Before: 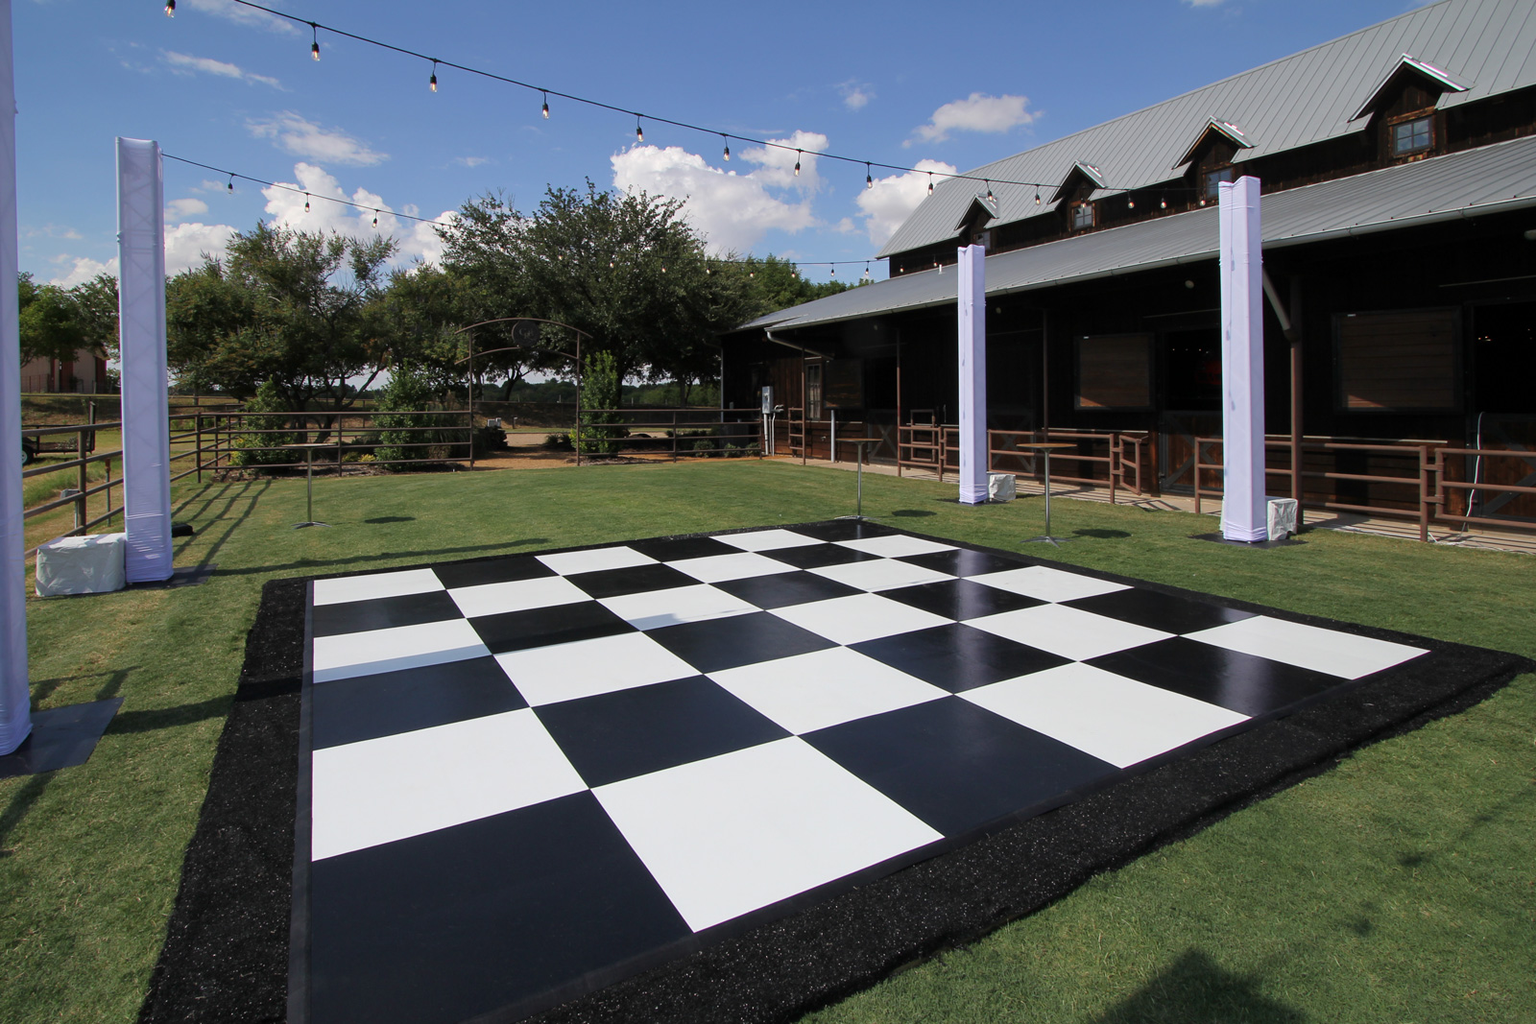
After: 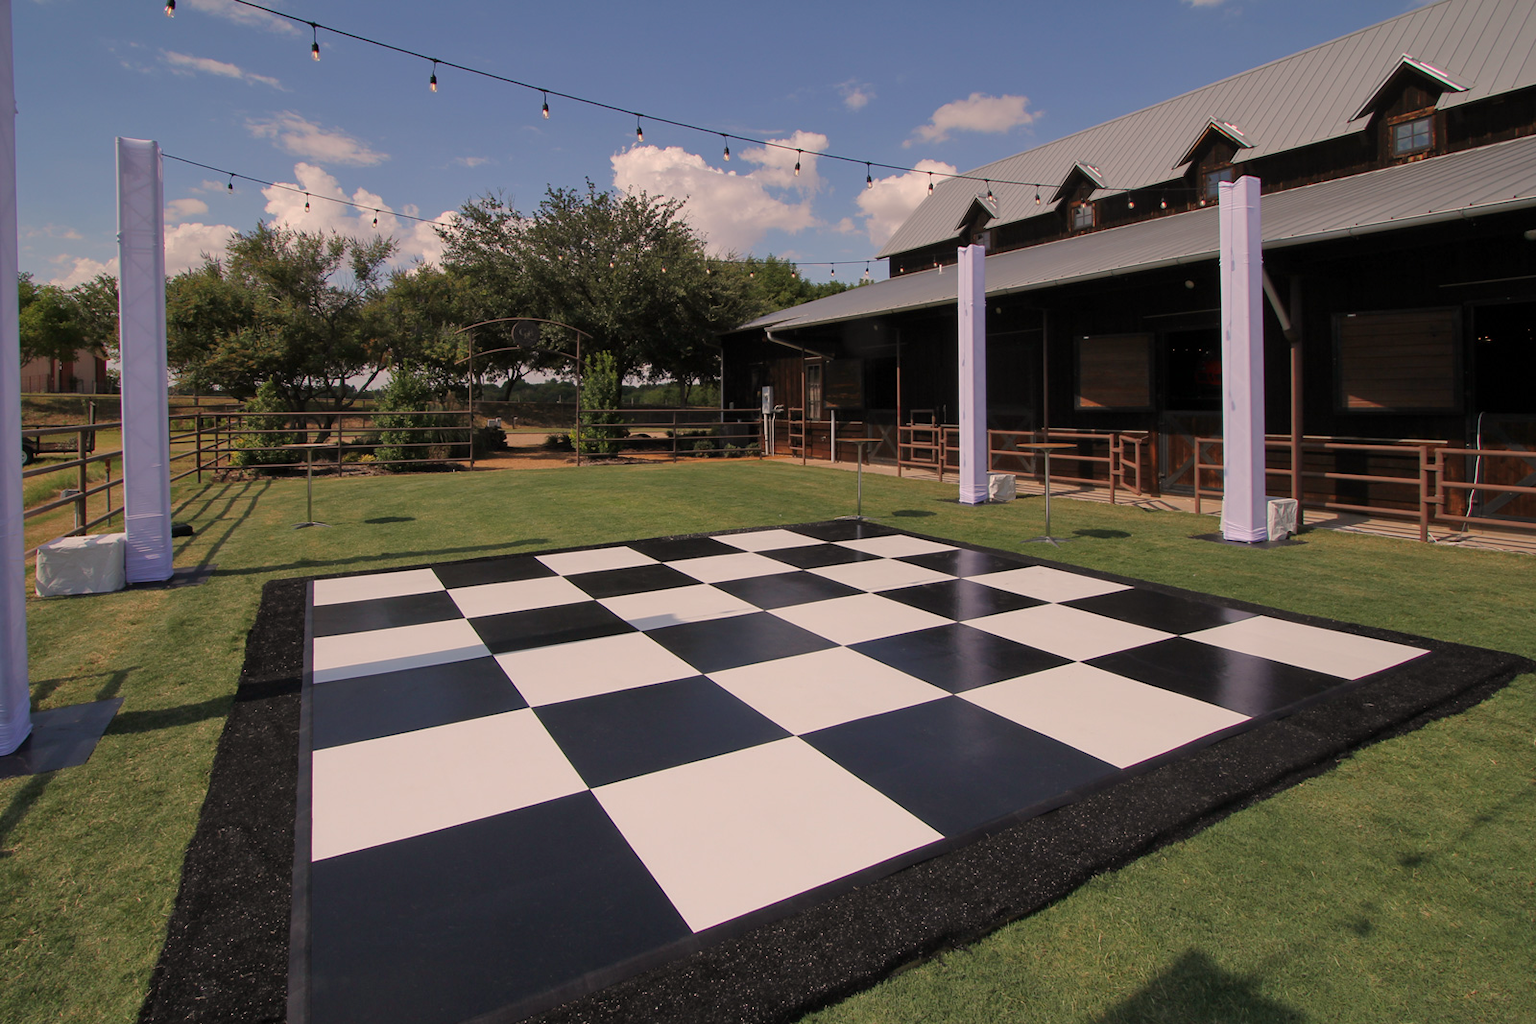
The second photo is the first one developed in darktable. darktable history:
tone equalizer: -8 EV 0.25 EV, -7 EV 0.417 EV, -6 EV 0.417 EV, -5 EV 0.25 EV, -3 EV -0.25 EV, -2 EV -0.417 EV, -1 EV -0.417 EV, +0 EV -0.25 EV, edges refinement/feathering 500, mask exposure compensation -1.57 EV, preserve details guided filter
white balance: red 1.127, blue 0.943
